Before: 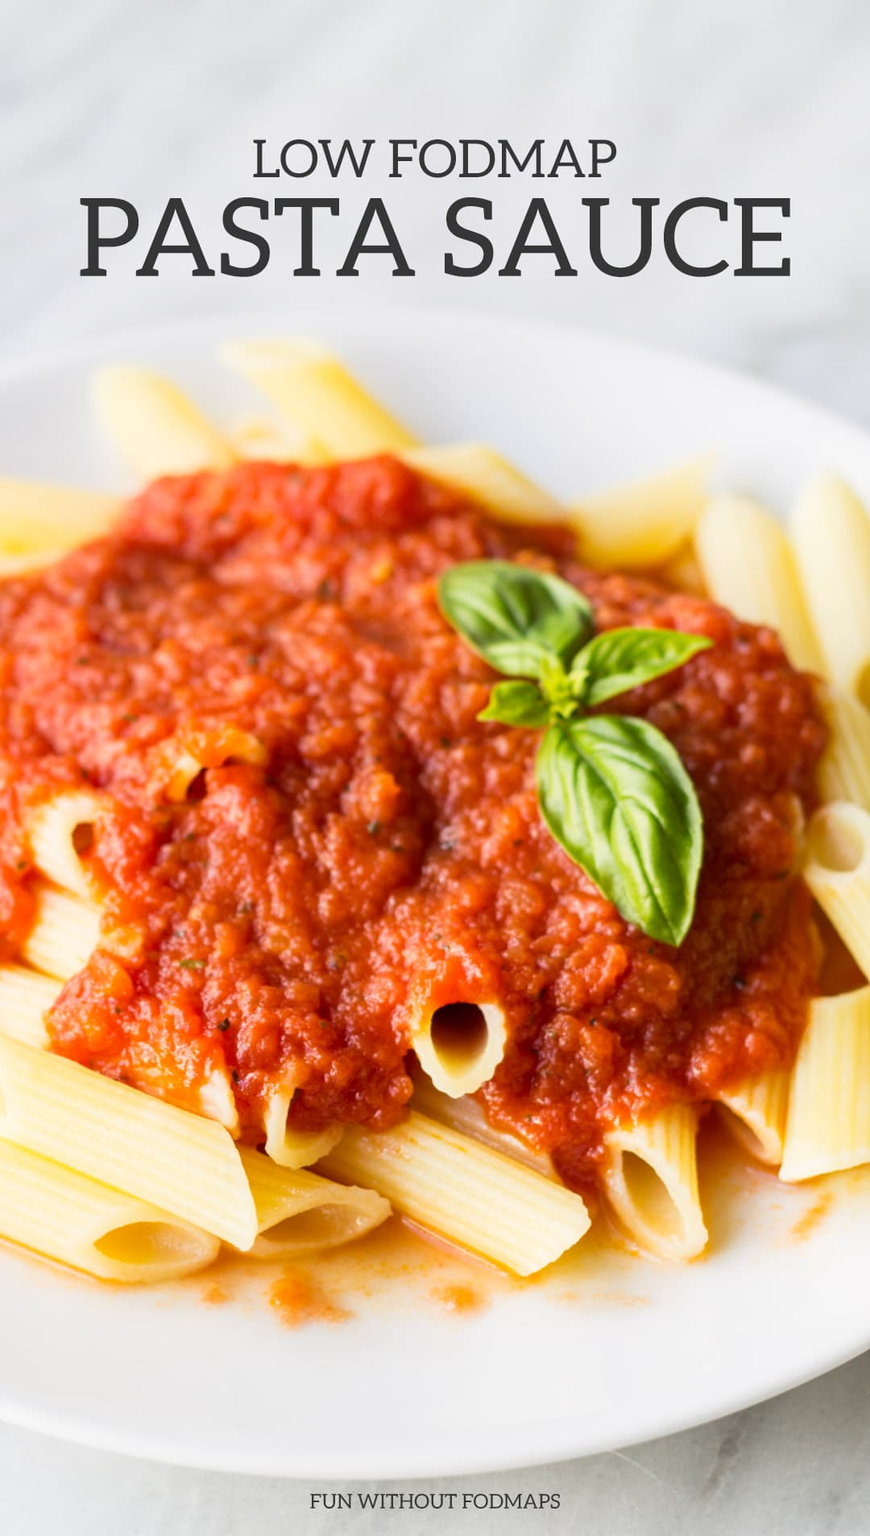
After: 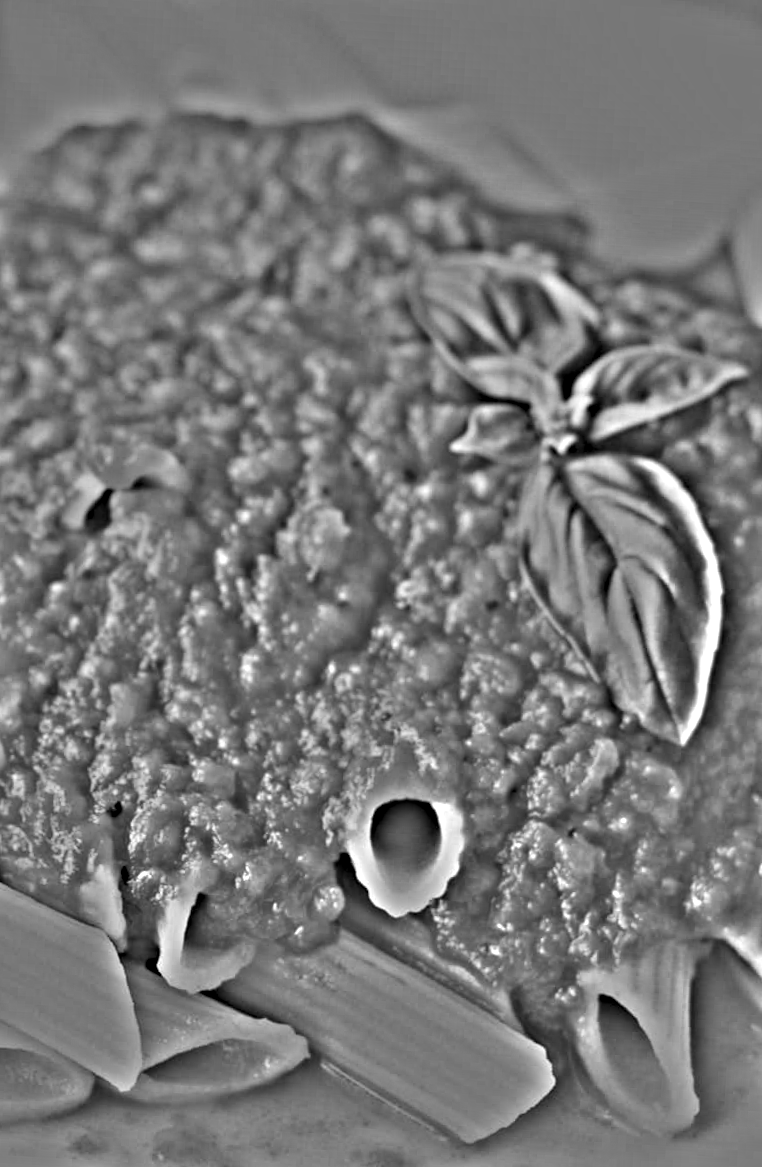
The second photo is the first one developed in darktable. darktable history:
crop and rotate: angle -3.37°, left 9.79%, top 20.73%, right 12.42%, bottom 11.82%
highpass: sharpness 49.79%, contrast boost 49.79%
